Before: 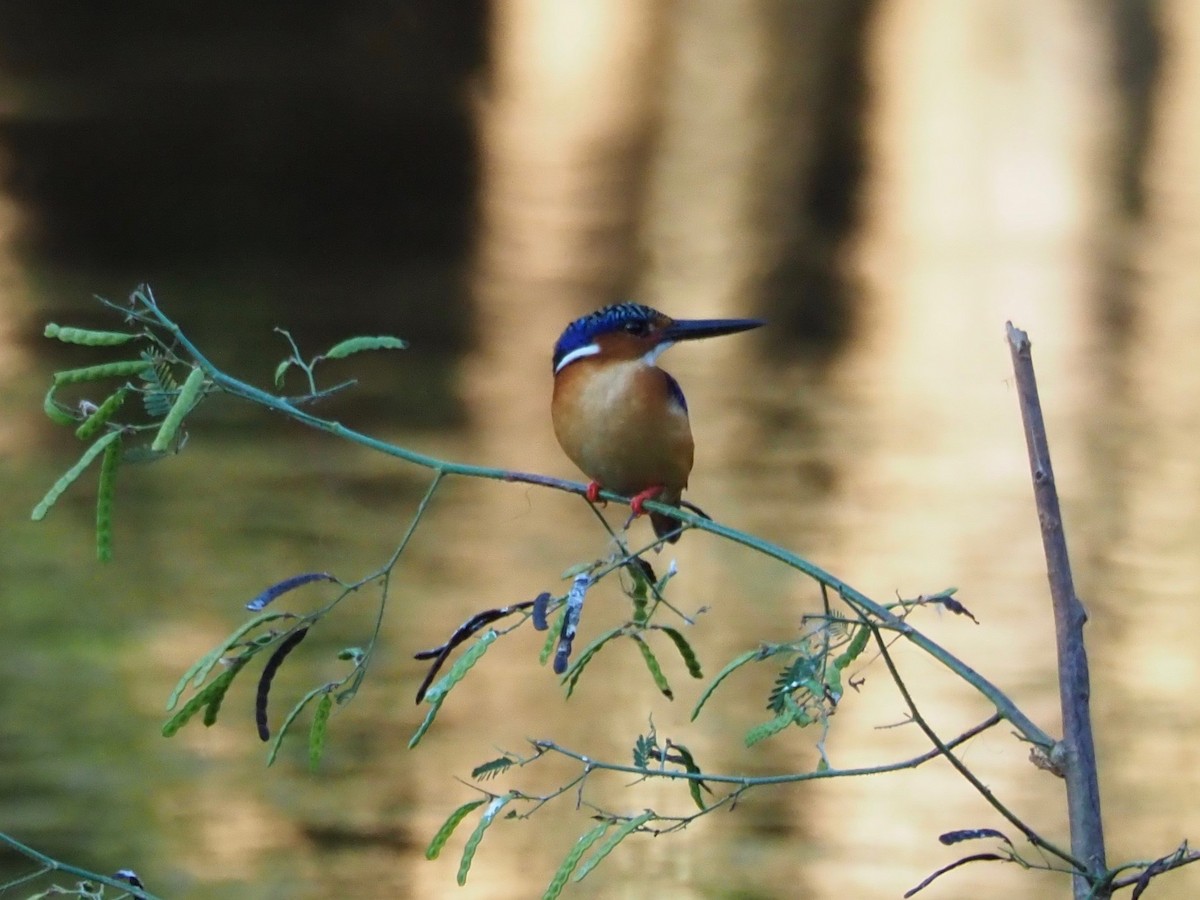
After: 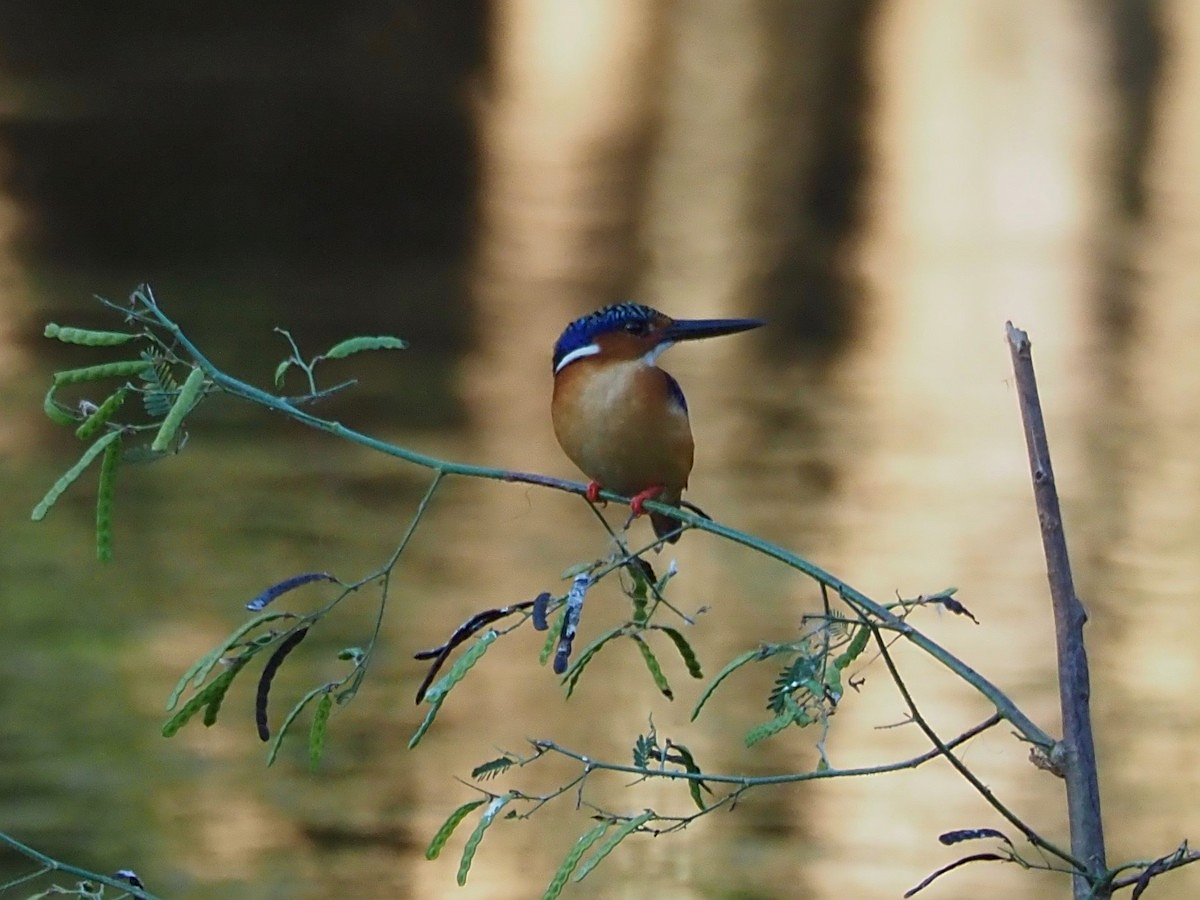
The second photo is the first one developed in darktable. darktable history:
tone equalizer: -8 EV 0.239 EV, -7 EV 0.425 EV, -6 EV 0.432 EV, -5 EV 0.26 EV, -3 EV -0.251 EV, -2 EV -0.422 EV, -1 EV -0.429 EV, +0 EV -0.254 EV
sharpen: on, module defaults
